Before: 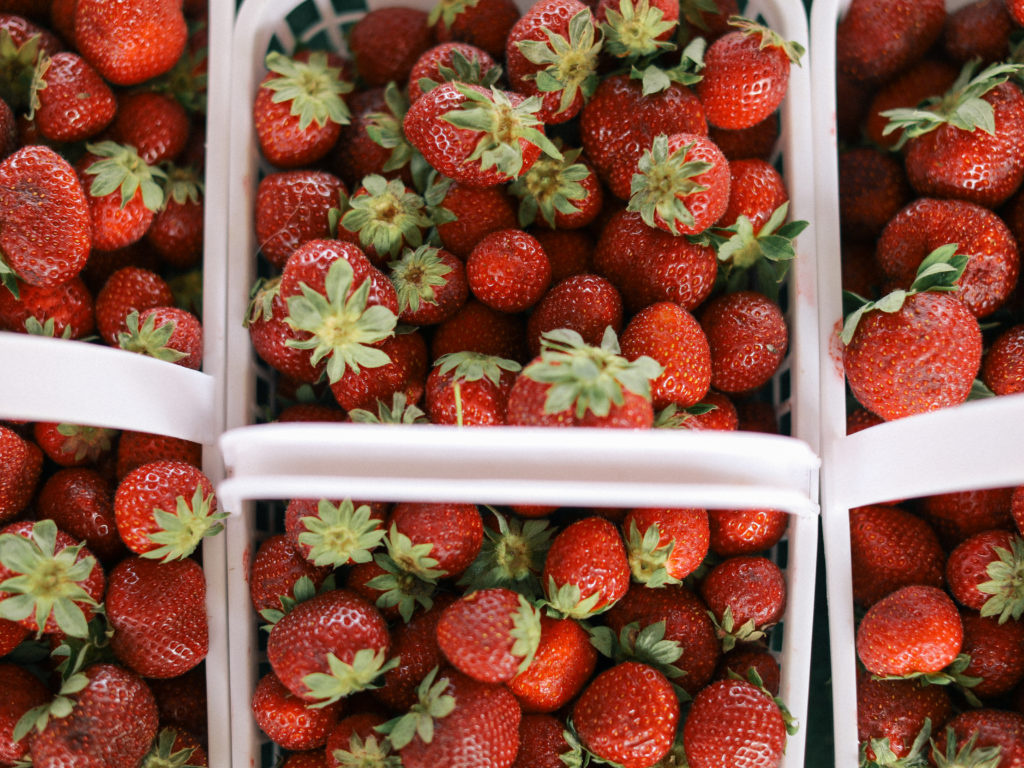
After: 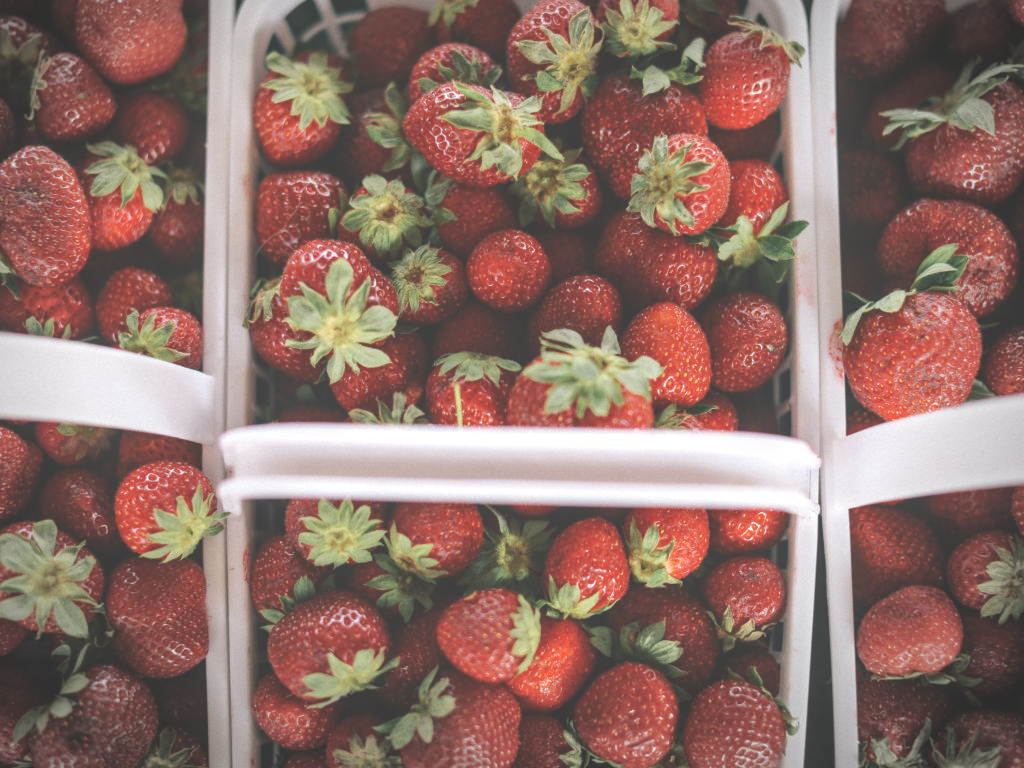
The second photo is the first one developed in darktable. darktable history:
exposure: black level correction -0.061, exposure -0.049 EV, compensate highlight preservation false
tone equalizer: edges refinement/feathering 500, mask exposure compensation -1.57 EV, preserve details no
local contrast: on, module defaults
vignetting: center (-0.032, -0.044), automatic ratio true, unbound false
